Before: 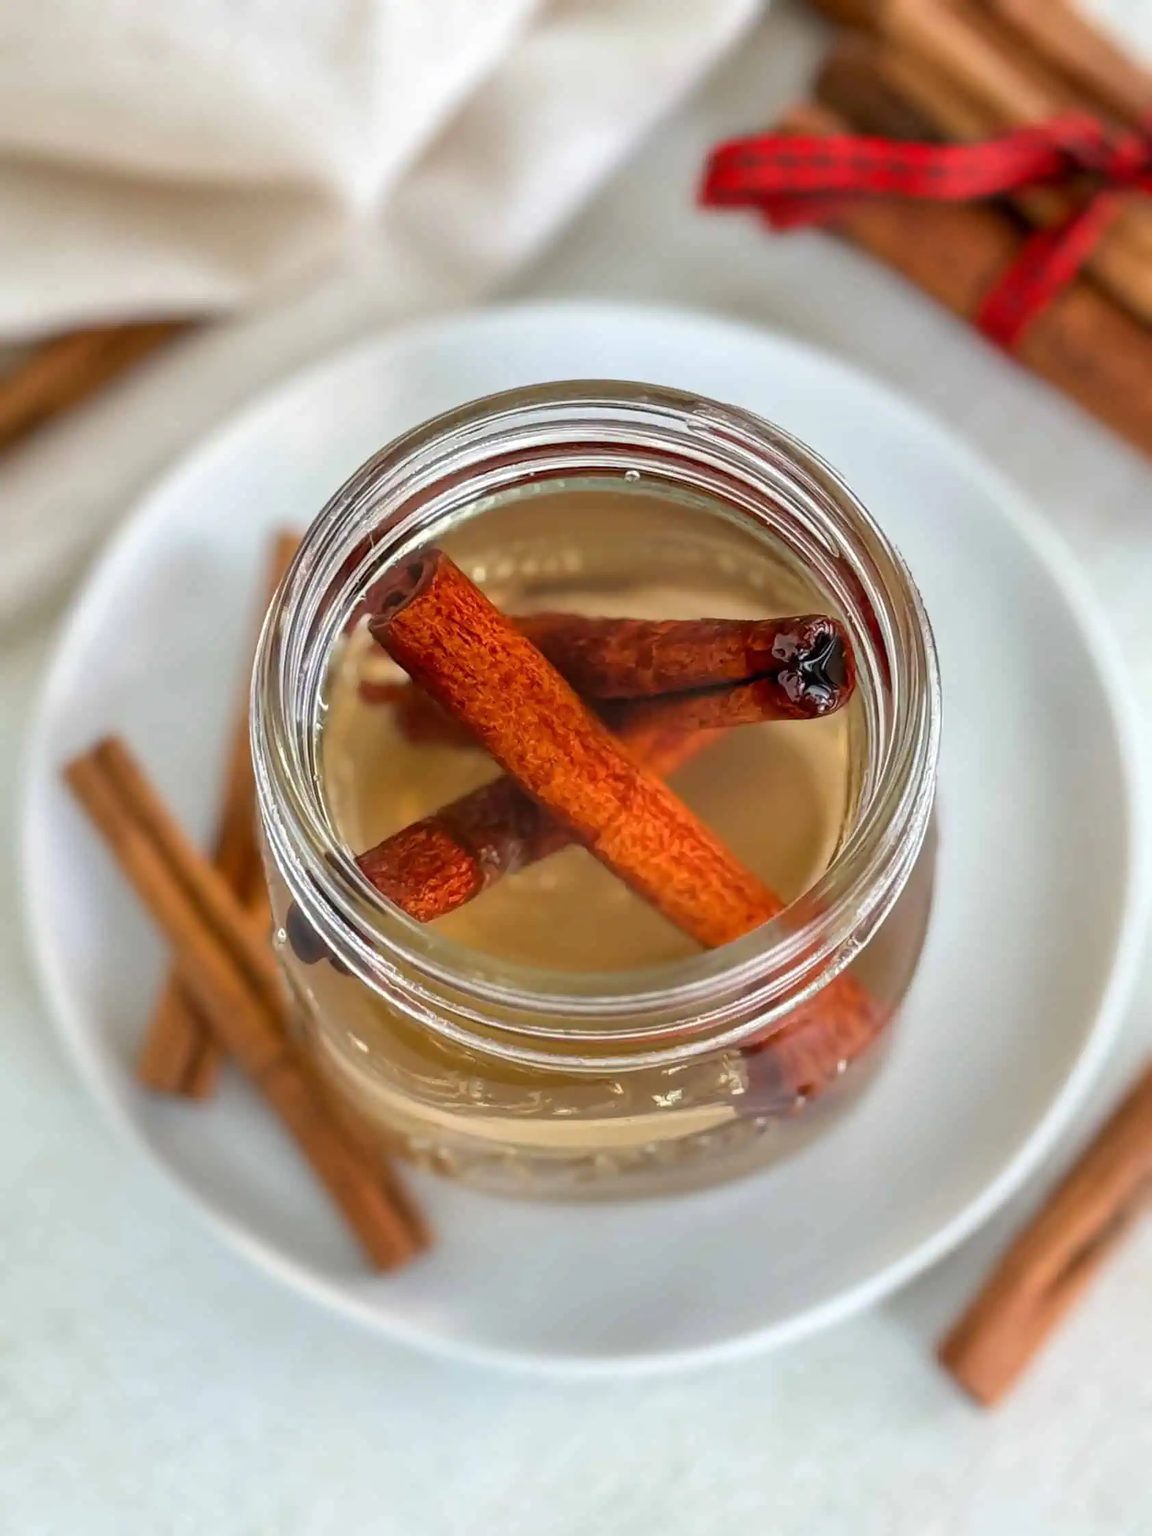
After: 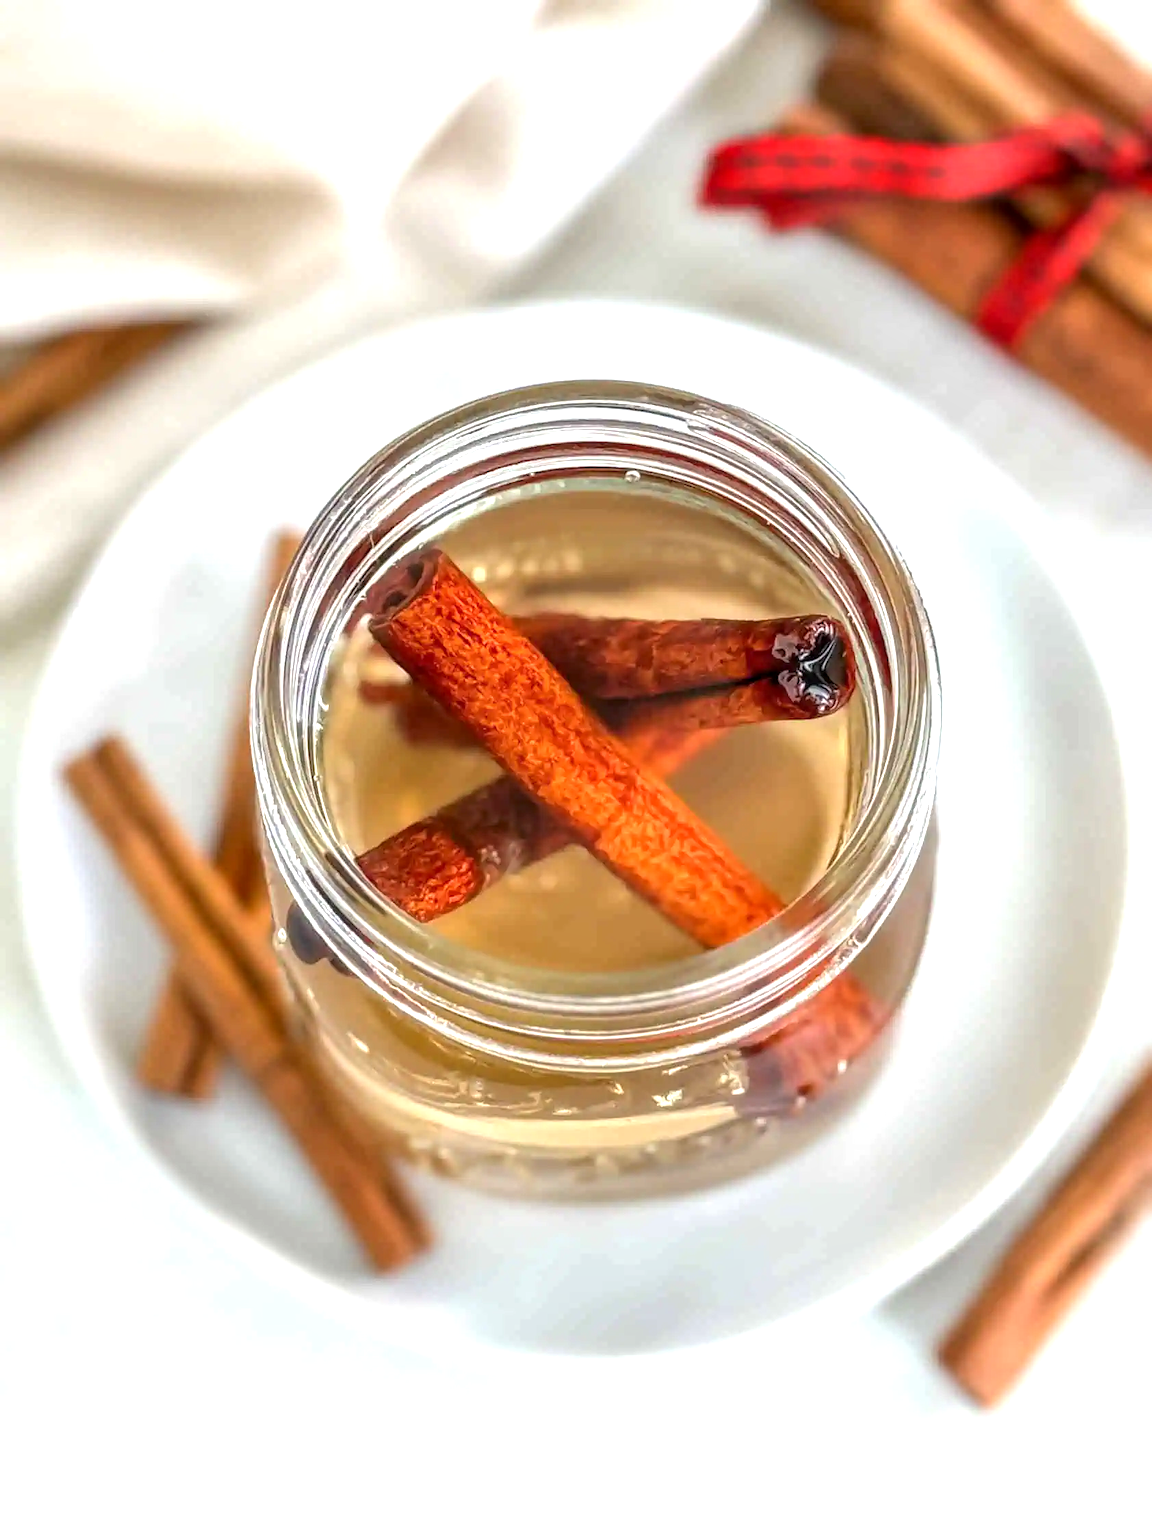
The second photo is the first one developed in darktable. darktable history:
local contrast: on, module defaults
exposure: exposure 0.781 EV, compensate highlight preservation false
